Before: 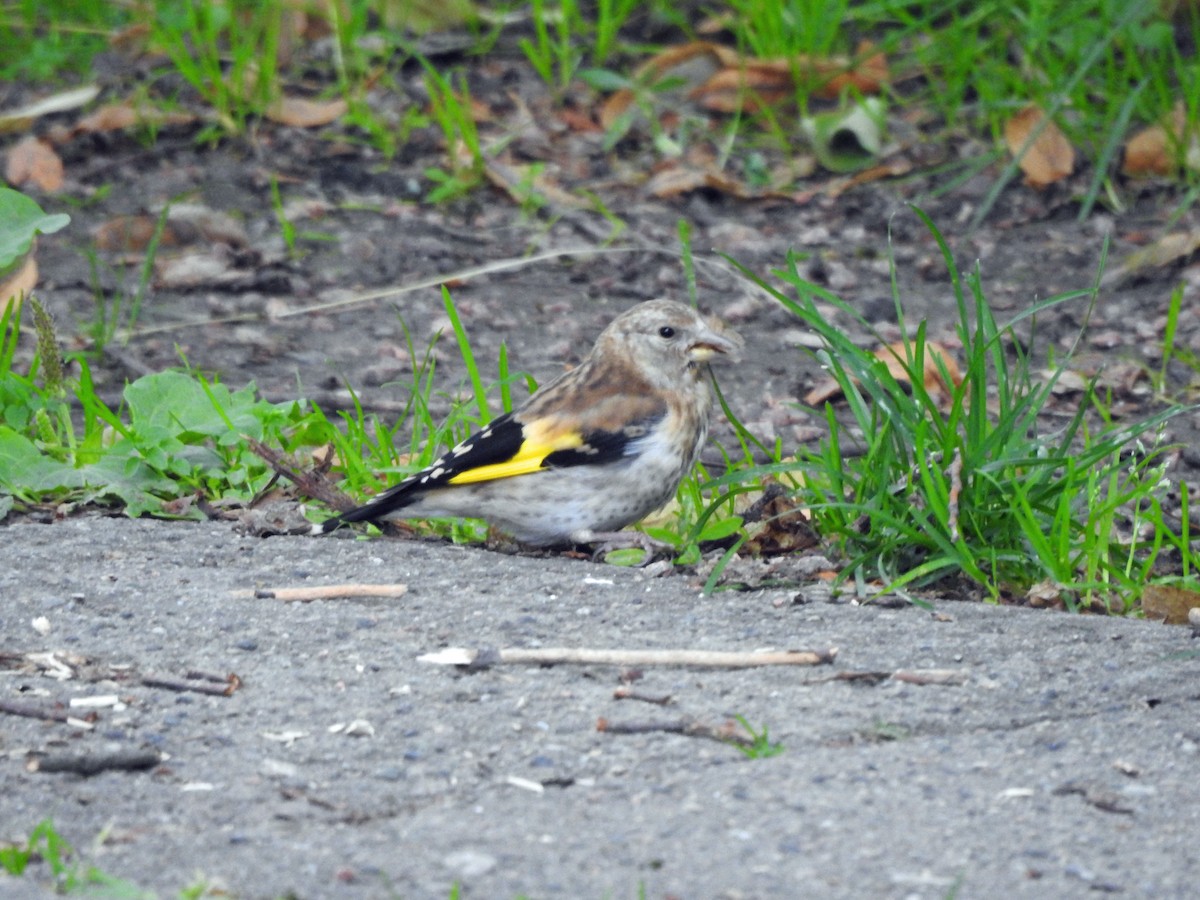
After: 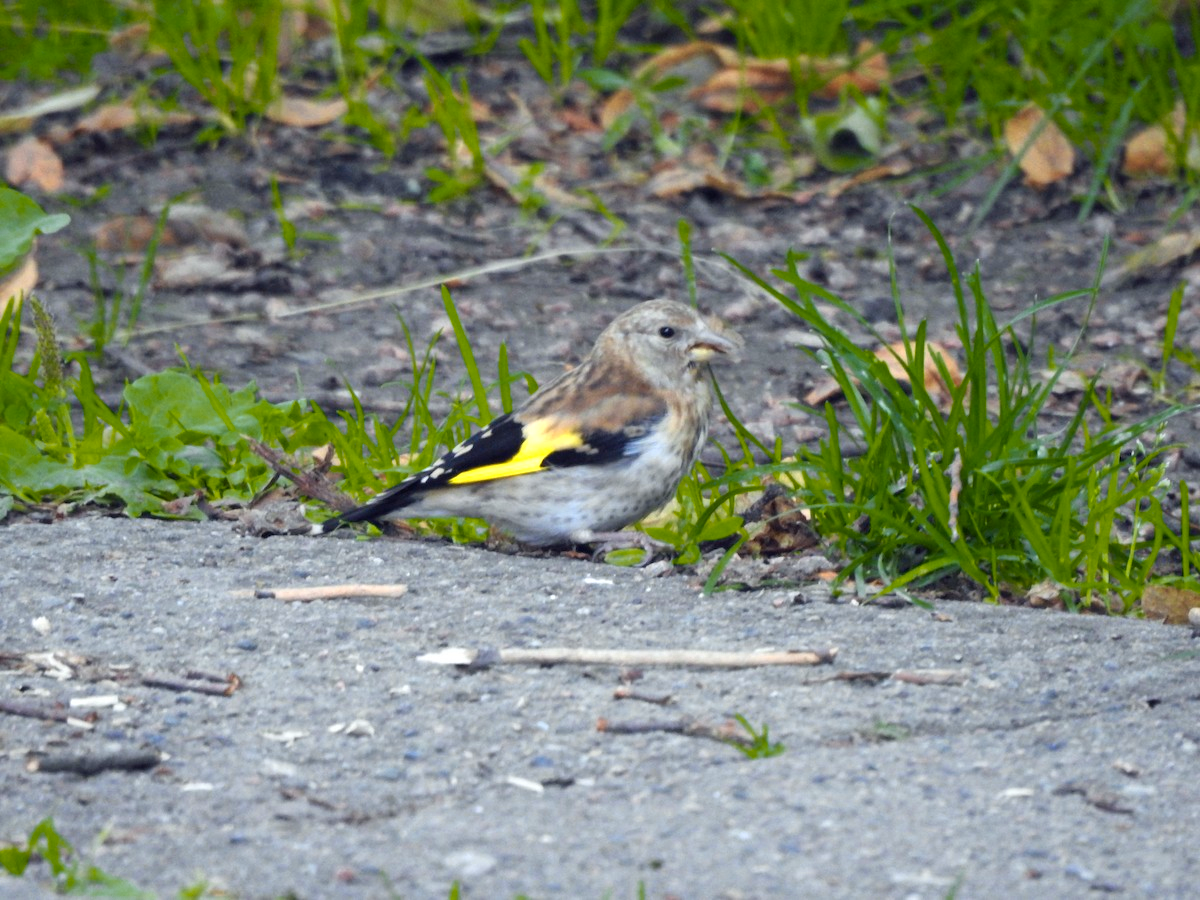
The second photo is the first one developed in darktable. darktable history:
color calibration: illuminant same as pipeline (D50), adaptation none (bypass), x 0.331, y 0.334, temperature 5023.44 K
color zones: curves: ch0 [(0.099, 0.624) (0.257, 0.596) (0.384, 0.376) (0.529, 0.492) (0.697, 0.564) (0.768, 0.532) (0.908, 0.644)]; ch1 [(0.112, 0.564) (0.254, 0.612) (0.432, 0.676) (0.592, 0.456) (0.743, 0.684) (0.888, 0.536)]; ch2 [(0.25, 0.5) (0.469, 0.36) (0.75, 0.5)]
